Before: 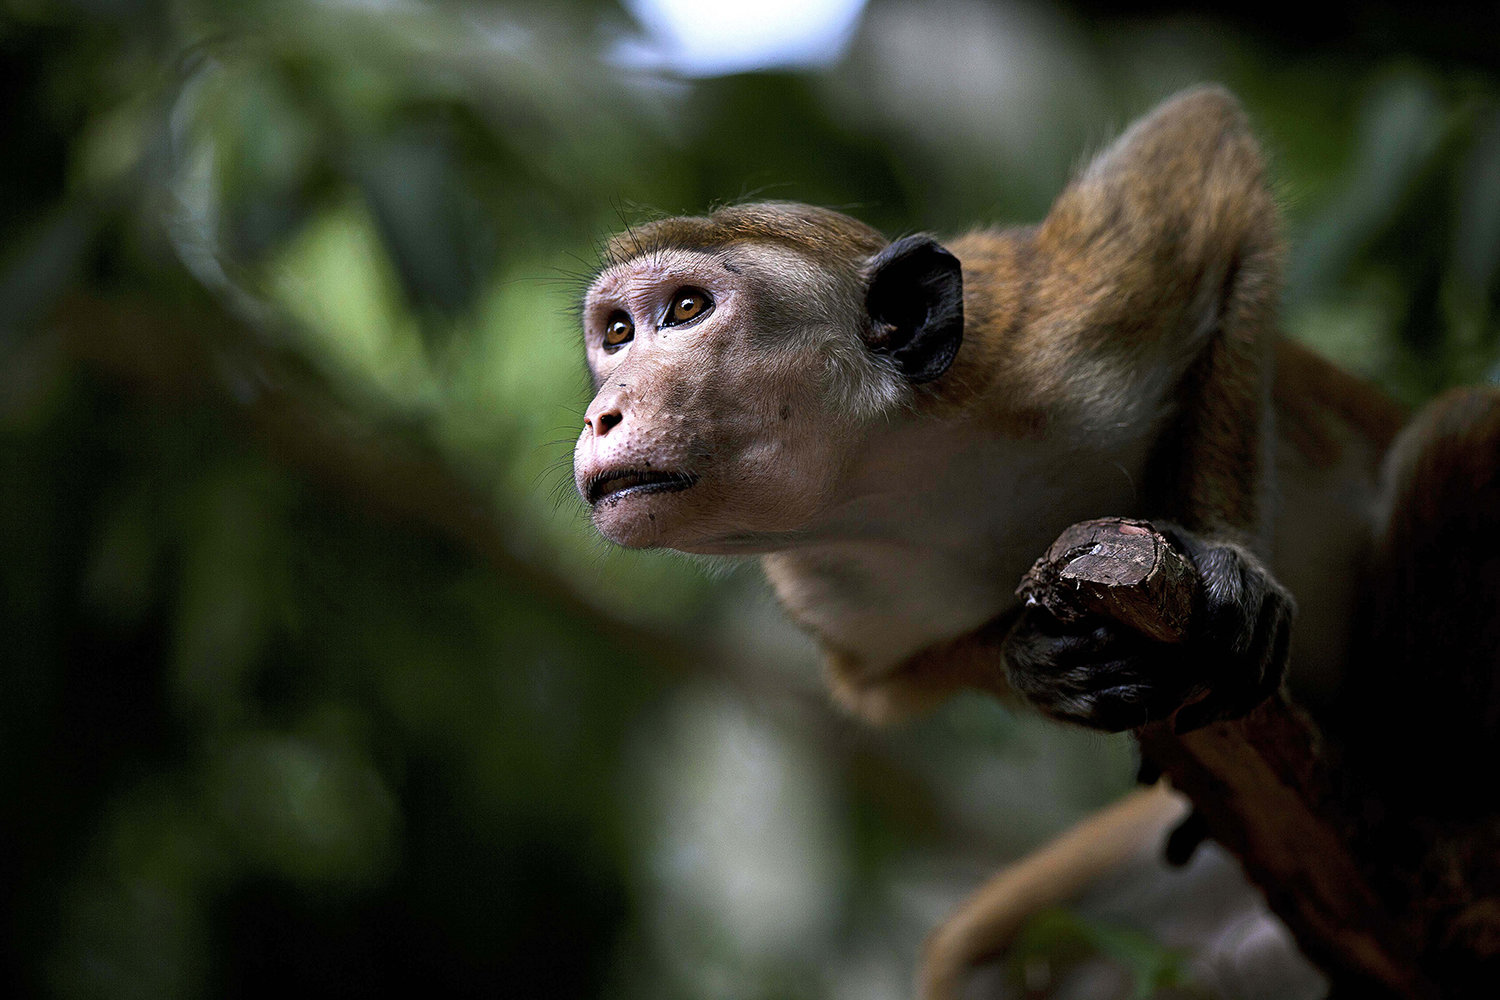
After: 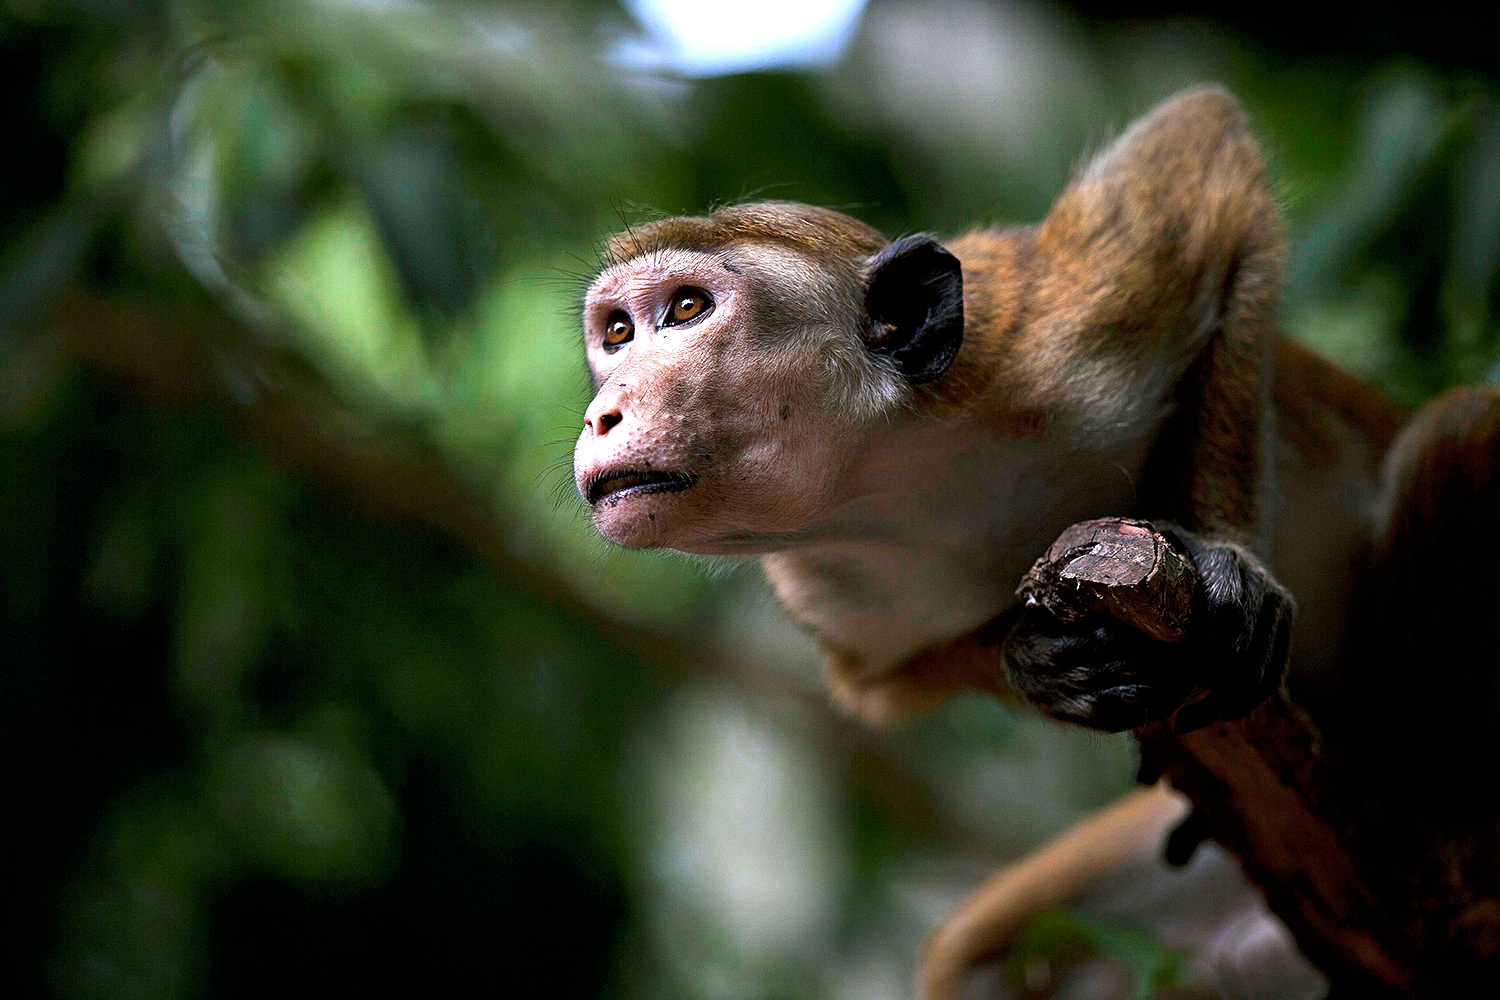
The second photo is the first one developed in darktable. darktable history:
exposure: black level correction 0, exposure 0.5 EV, compensate exposure bias true, compensate highlight preservation false
